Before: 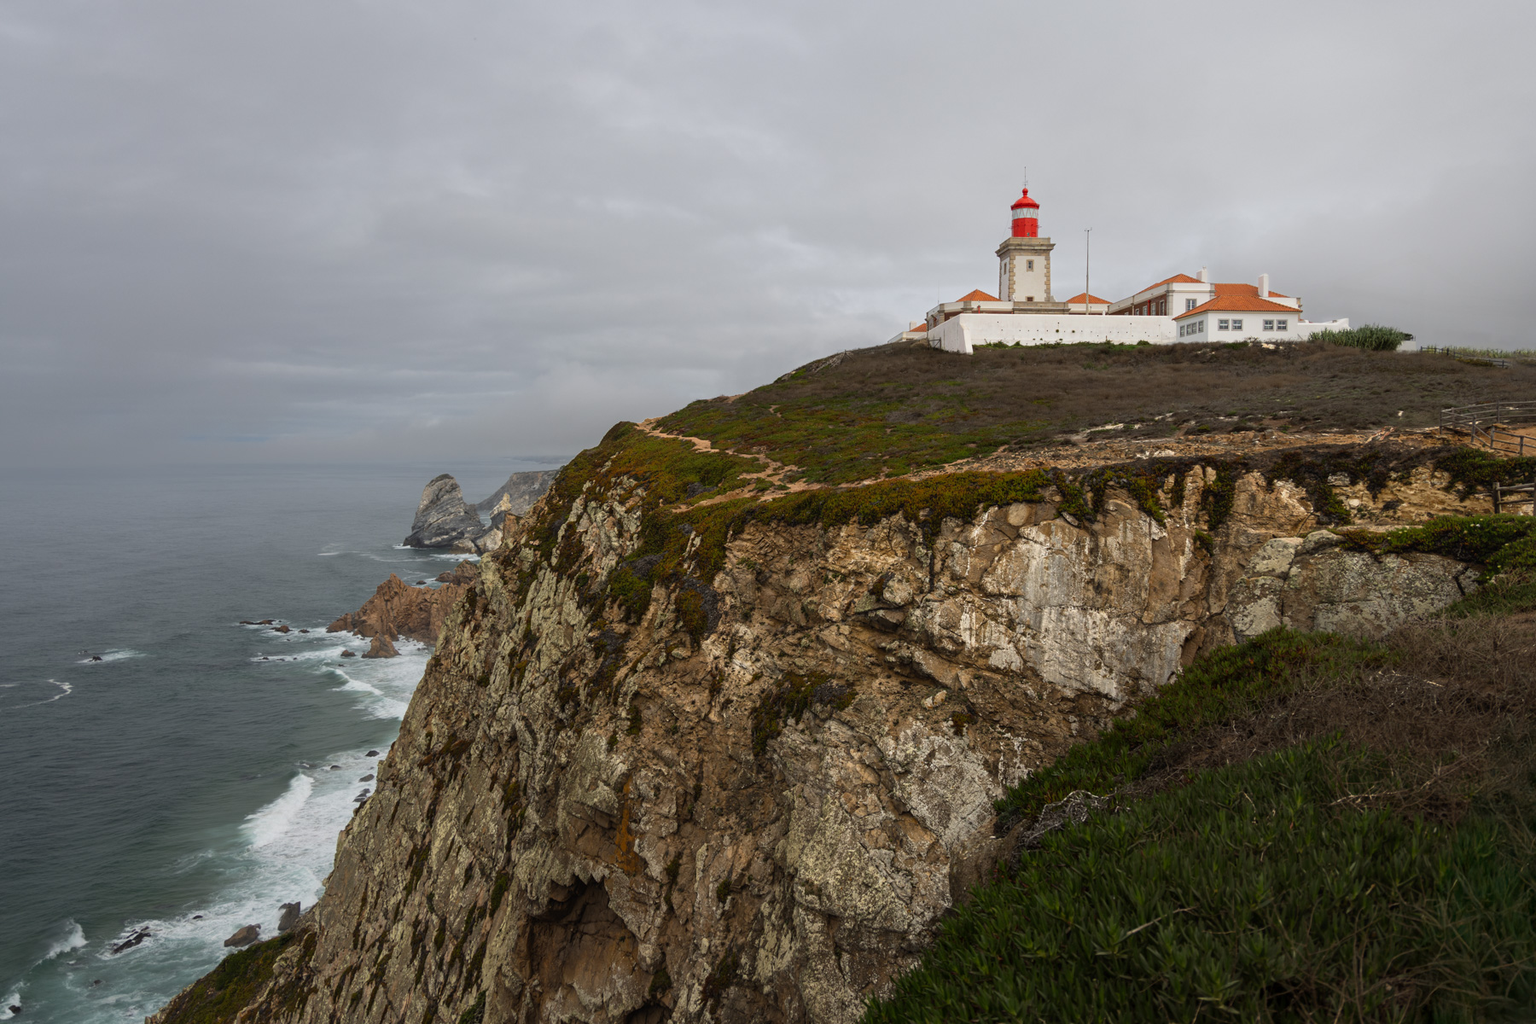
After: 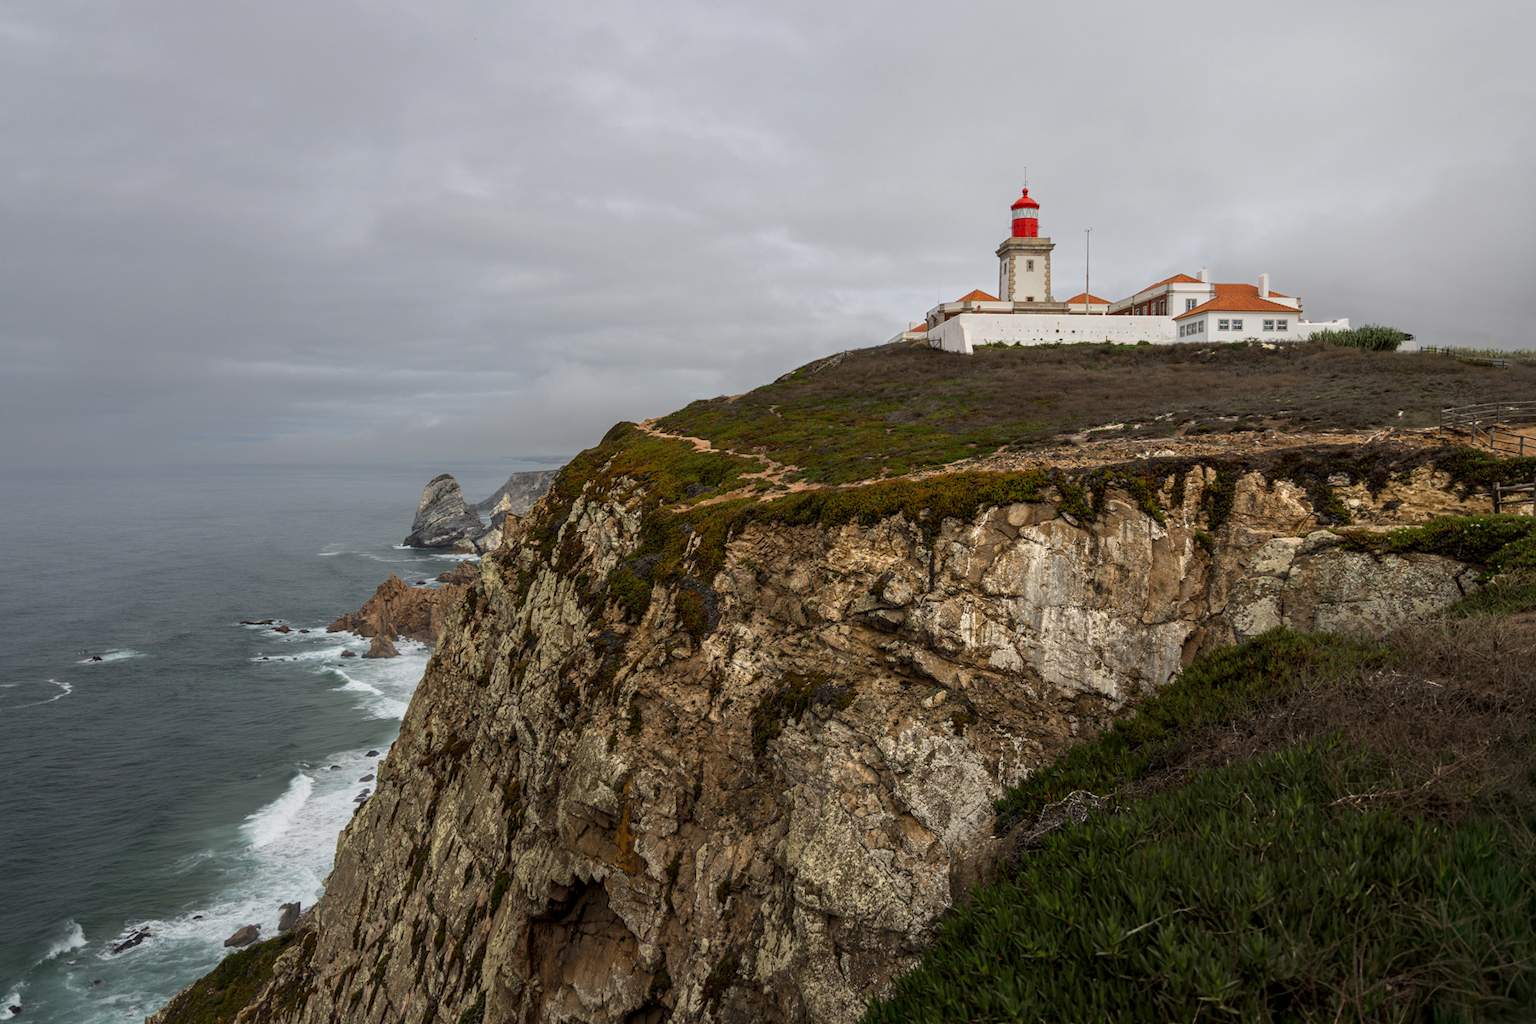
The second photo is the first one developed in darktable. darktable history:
local contrast: on, module defaults
color balance rgb: global vibrance 10%
